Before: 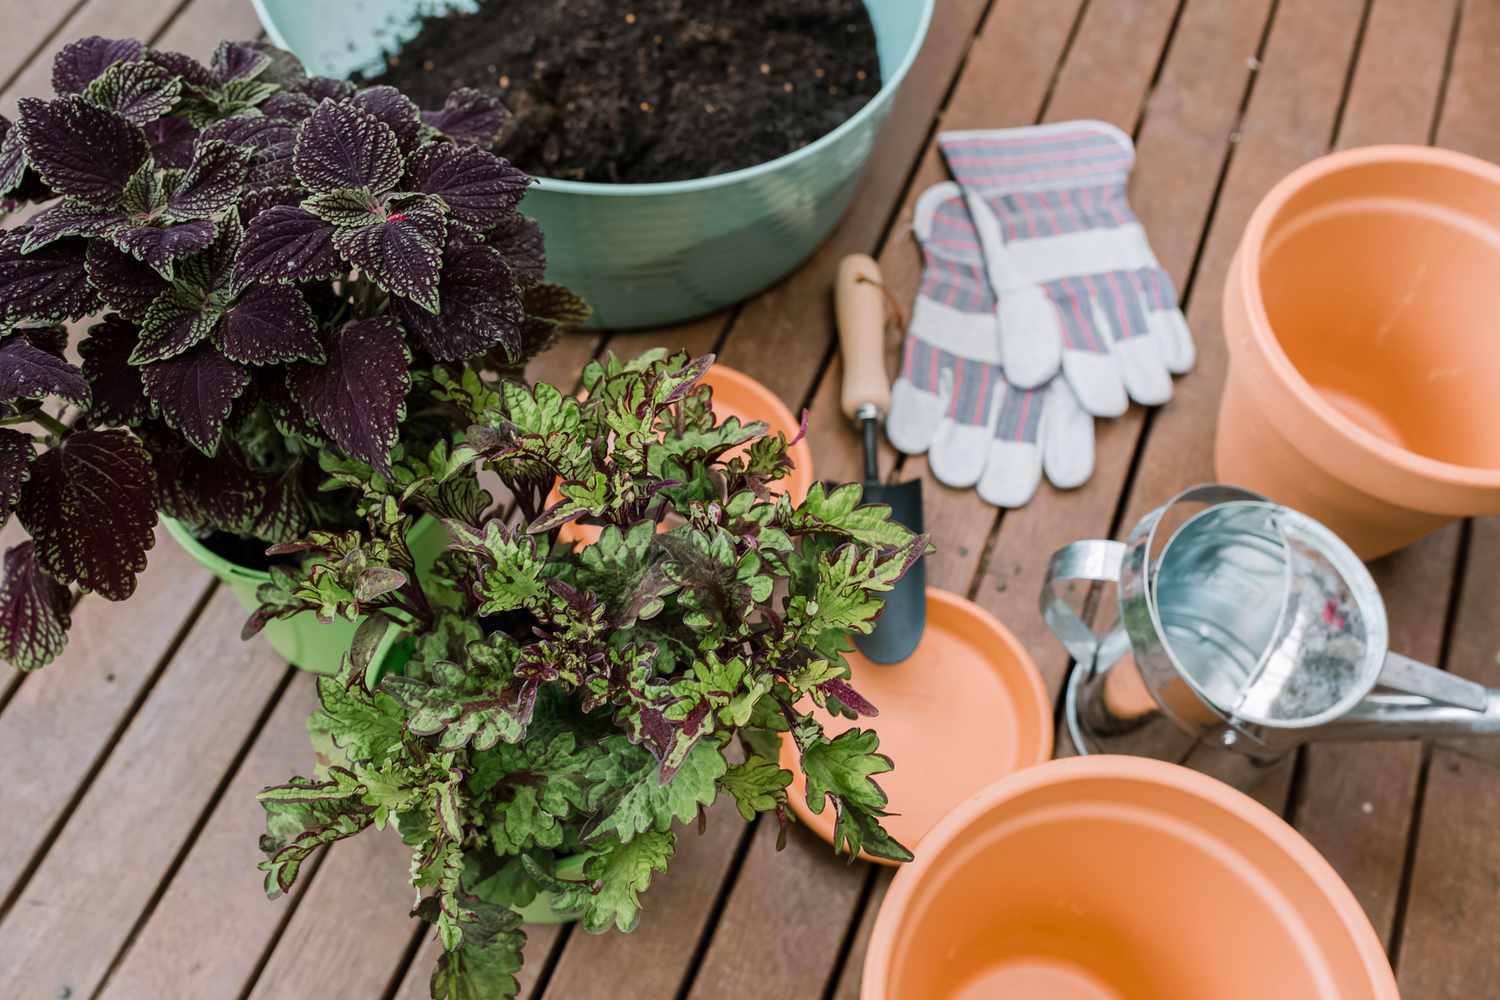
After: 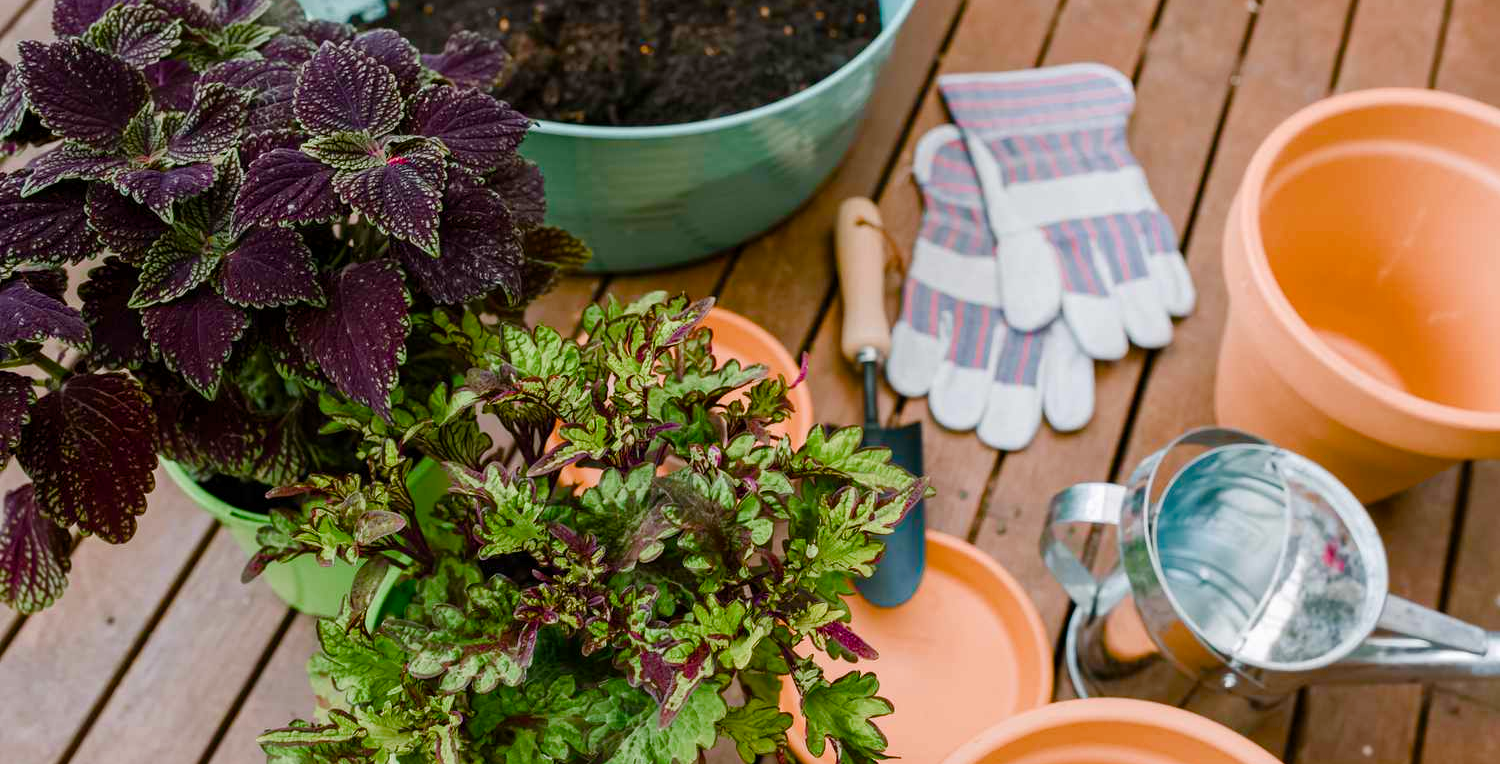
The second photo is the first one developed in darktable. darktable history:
color balance rgb: perceptual saturation grading › global saturation 0.274%, perceptual saturation grading › highlights -33.554%, perceptual saturation grading › mid-tones 15.047%, perceptual saturation grading › shadows 49.119%, global vibrance 45.706%
crop: top 5.724%, bottom 17.791%
